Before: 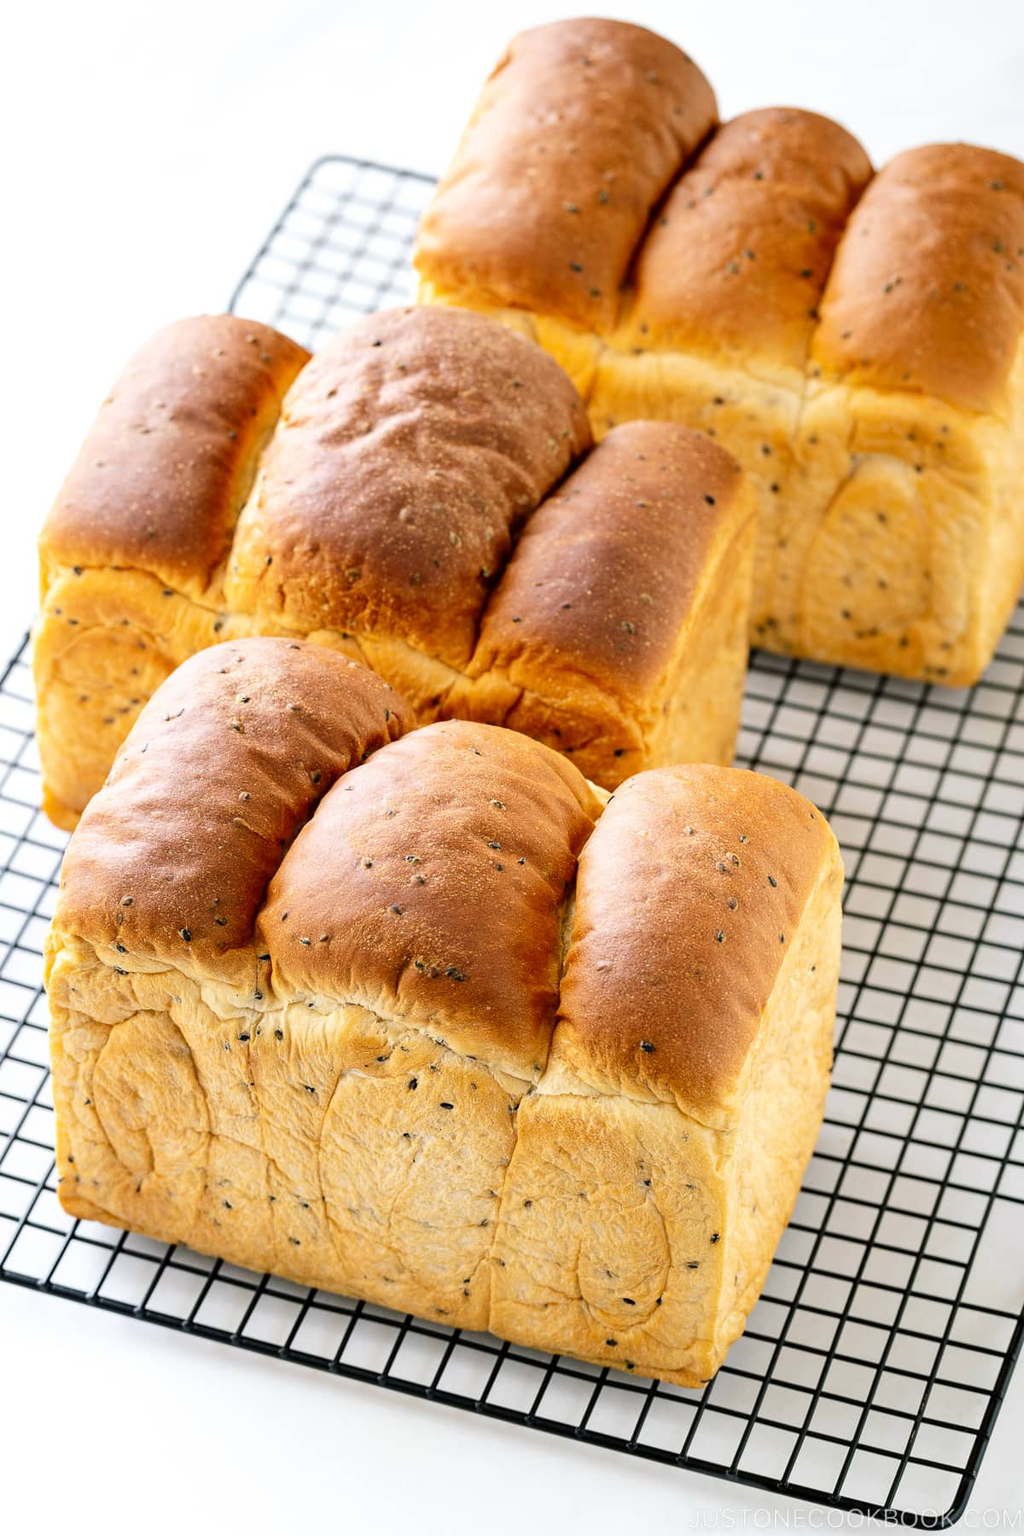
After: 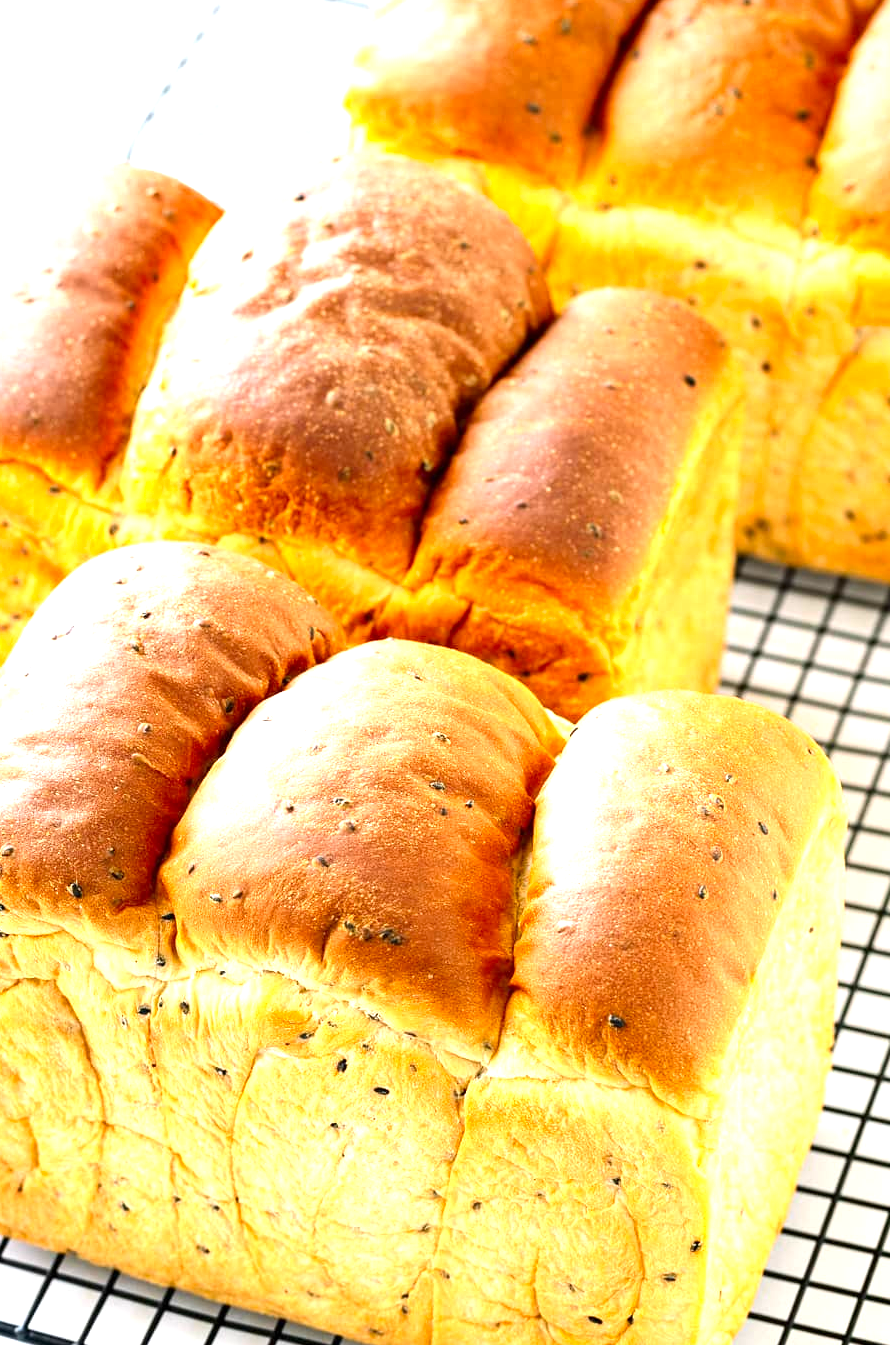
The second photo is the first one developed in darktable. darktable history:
crop and rotate: left 11.847%, top 11.428%, right 13.916%, bottom 13.827%
contrast brightness saturation: contrast 0.042, saturation 0.157
exposure: exposure 1 EV, compensate highlight preservation false
